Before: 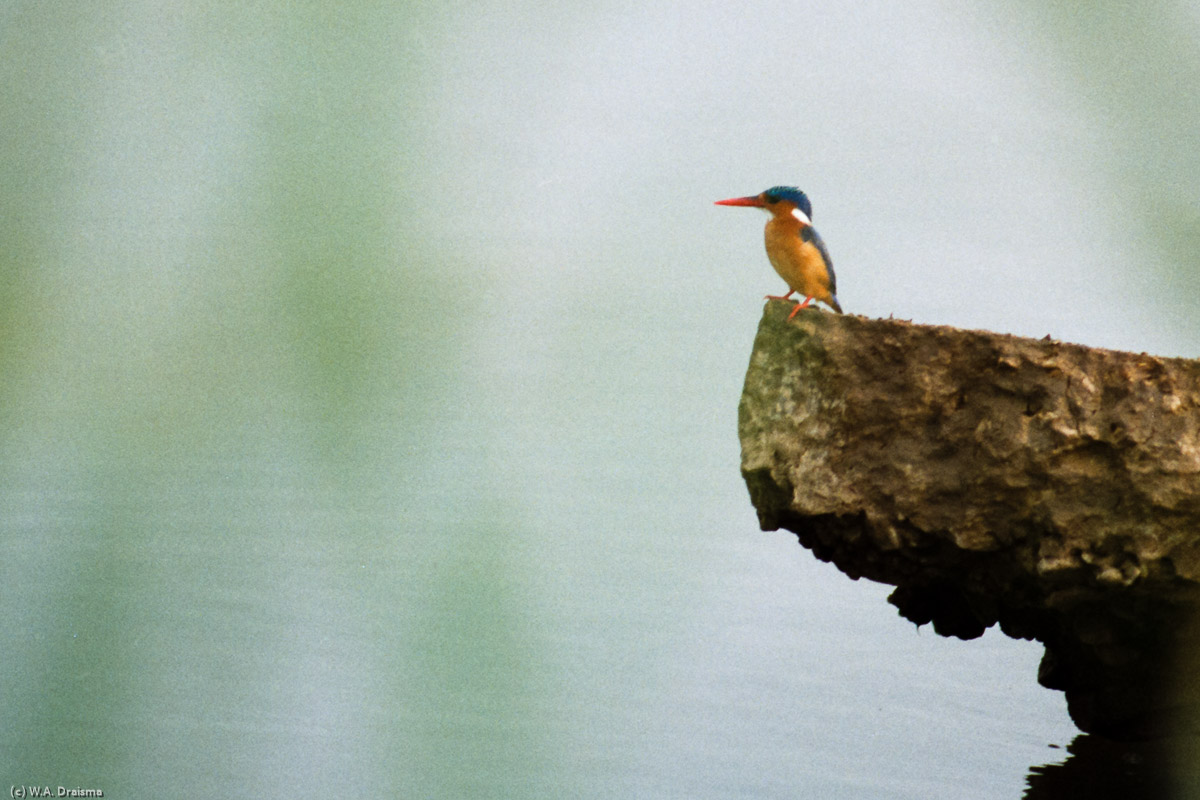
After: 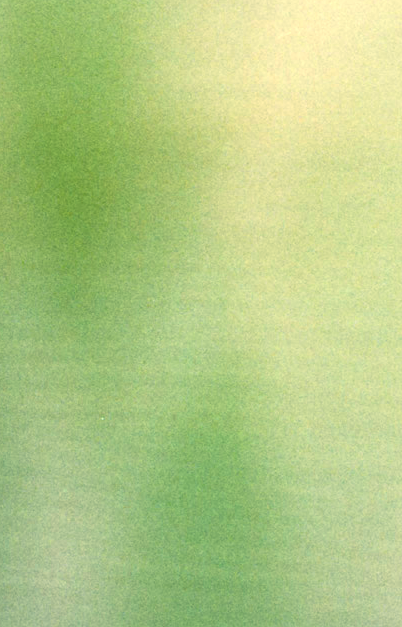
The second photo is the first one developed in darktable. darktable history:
color balance: mode lift, gamma, gain (sRGB), lift [1.014, 0.966, 0.918, 0.87], gamma [0.86, 0.734, 0.918, 0.976], gain [1.063, 1.13, 1.063, 0.86]
contrast brightness saturation: contrast 0.04, saturation 0.16
crop and rotate: left 21.77%, top 18.528%, right 44.676%, bottom 2.997%
